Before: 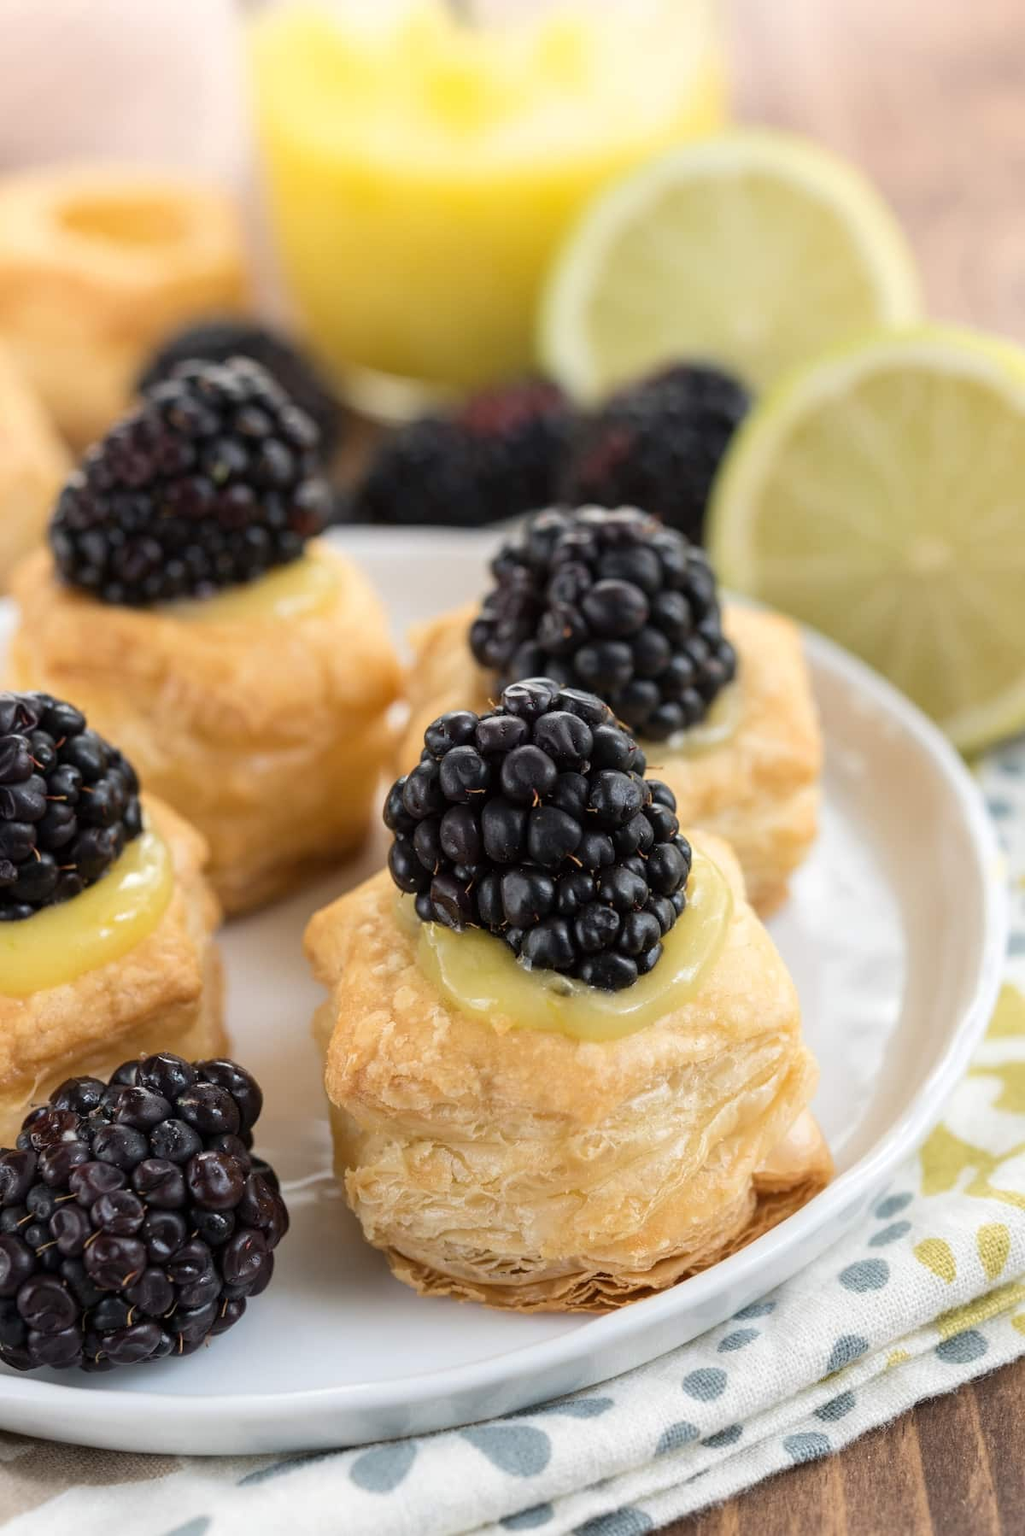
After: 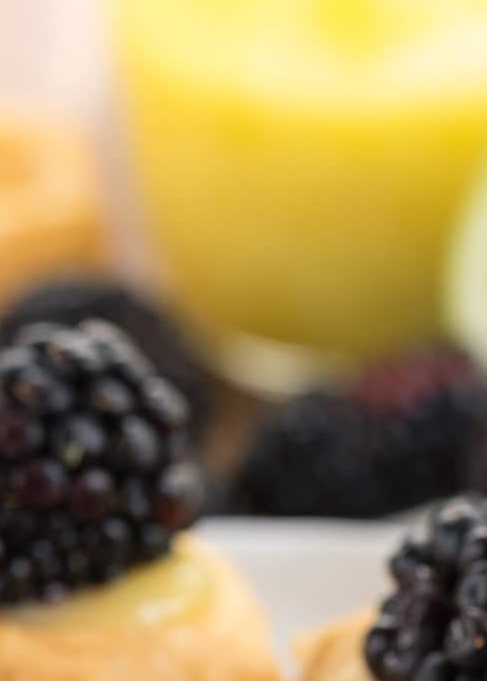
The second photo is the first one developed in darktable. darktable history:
crop: left 15.452%, top 5.459%, right 43.956%, bottom 56.62%
